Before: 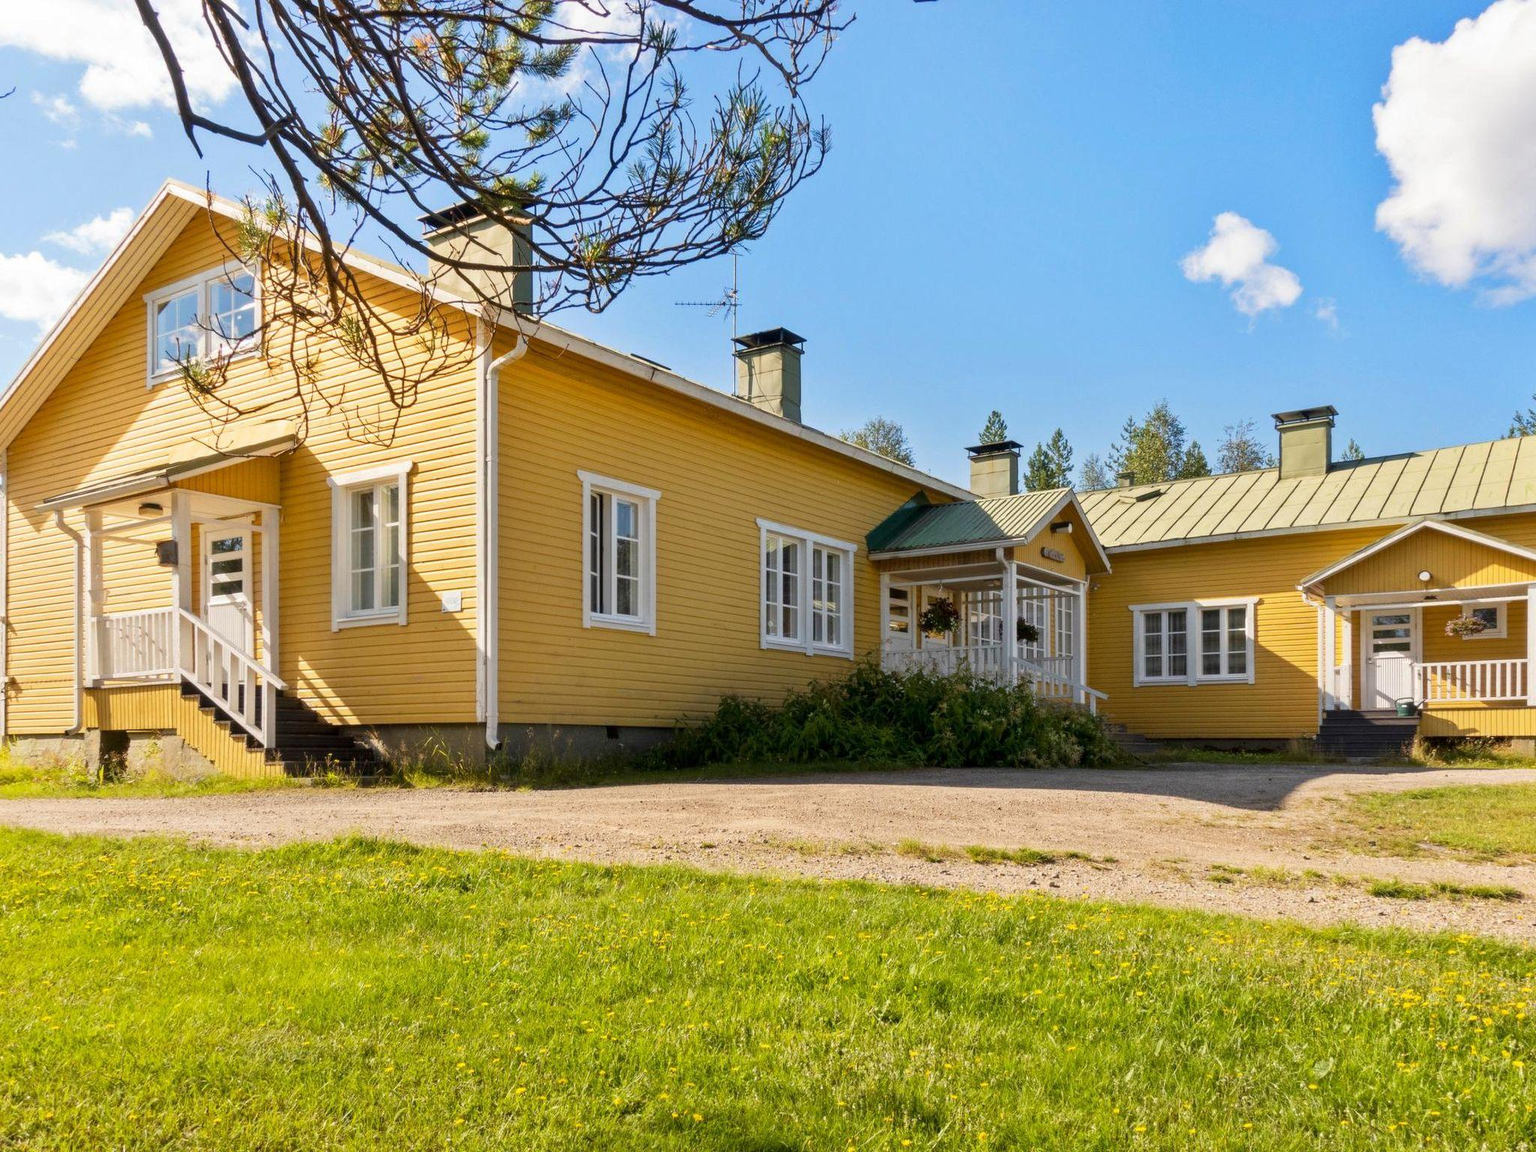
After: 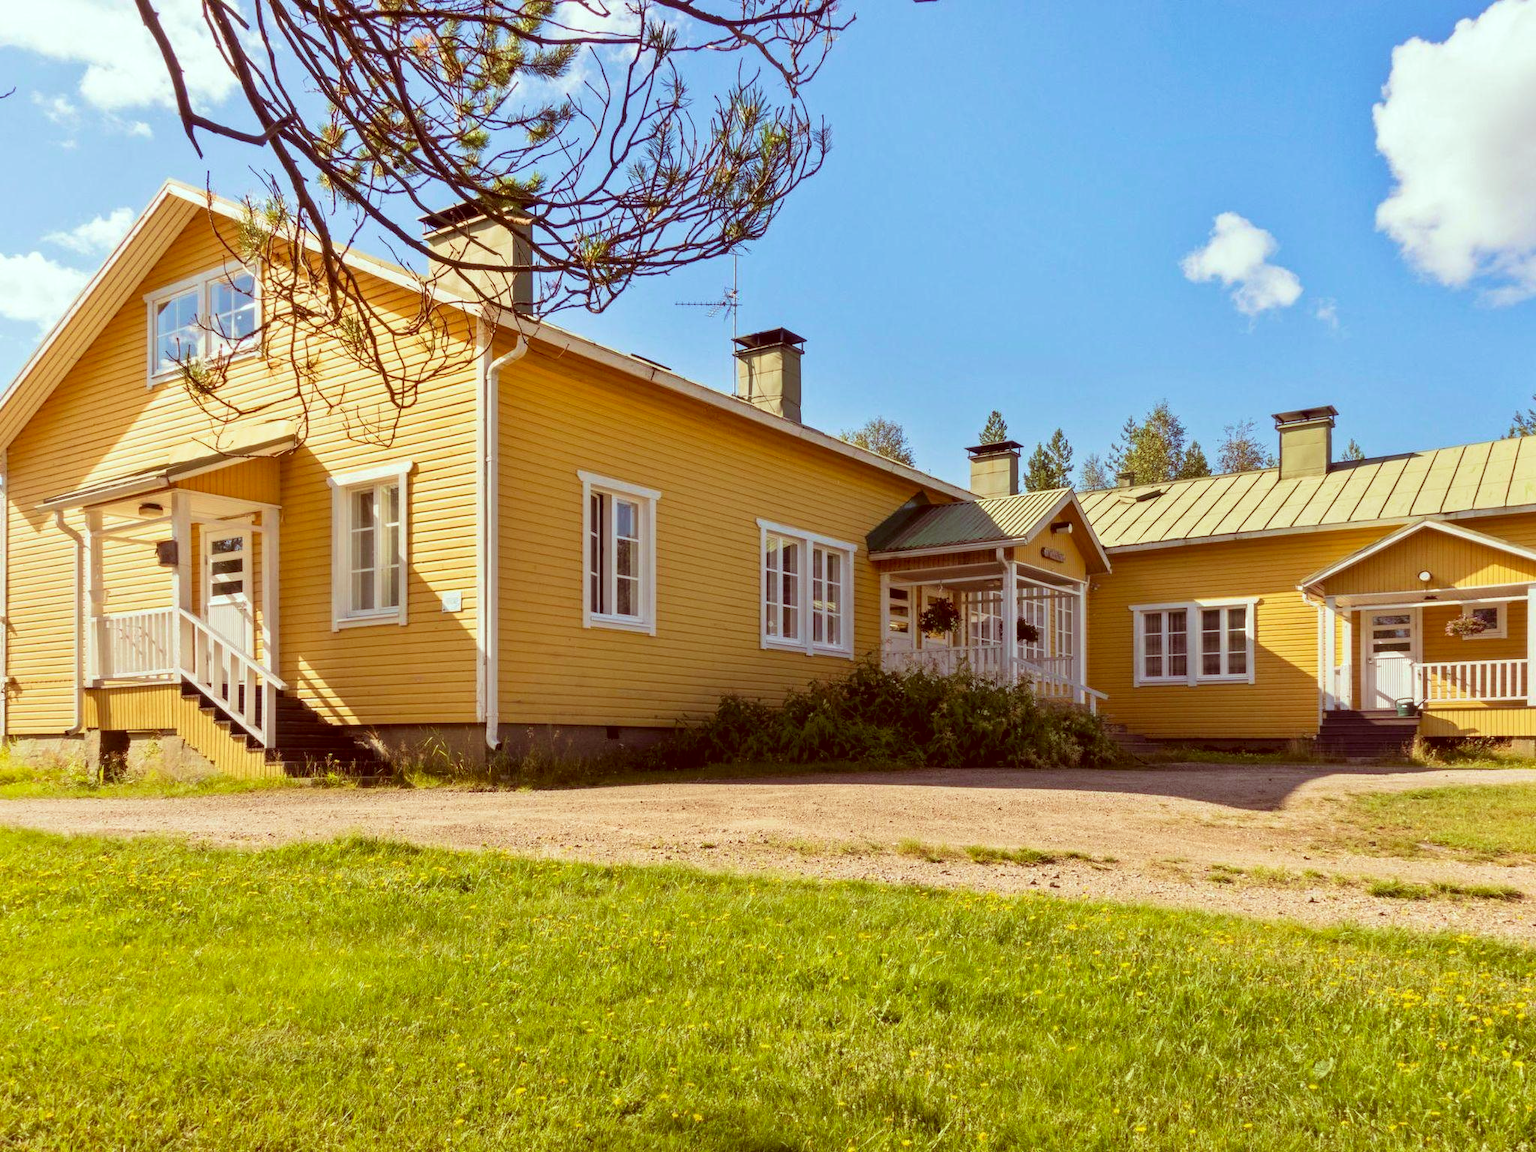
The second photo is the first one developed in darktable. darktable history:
color correction: highlights a* -7.23, highlights b* -0.161, shadows a* 20.08, shadows b* 11.73
velvia: on, module defaults
tone equalizer: on, module defaults
